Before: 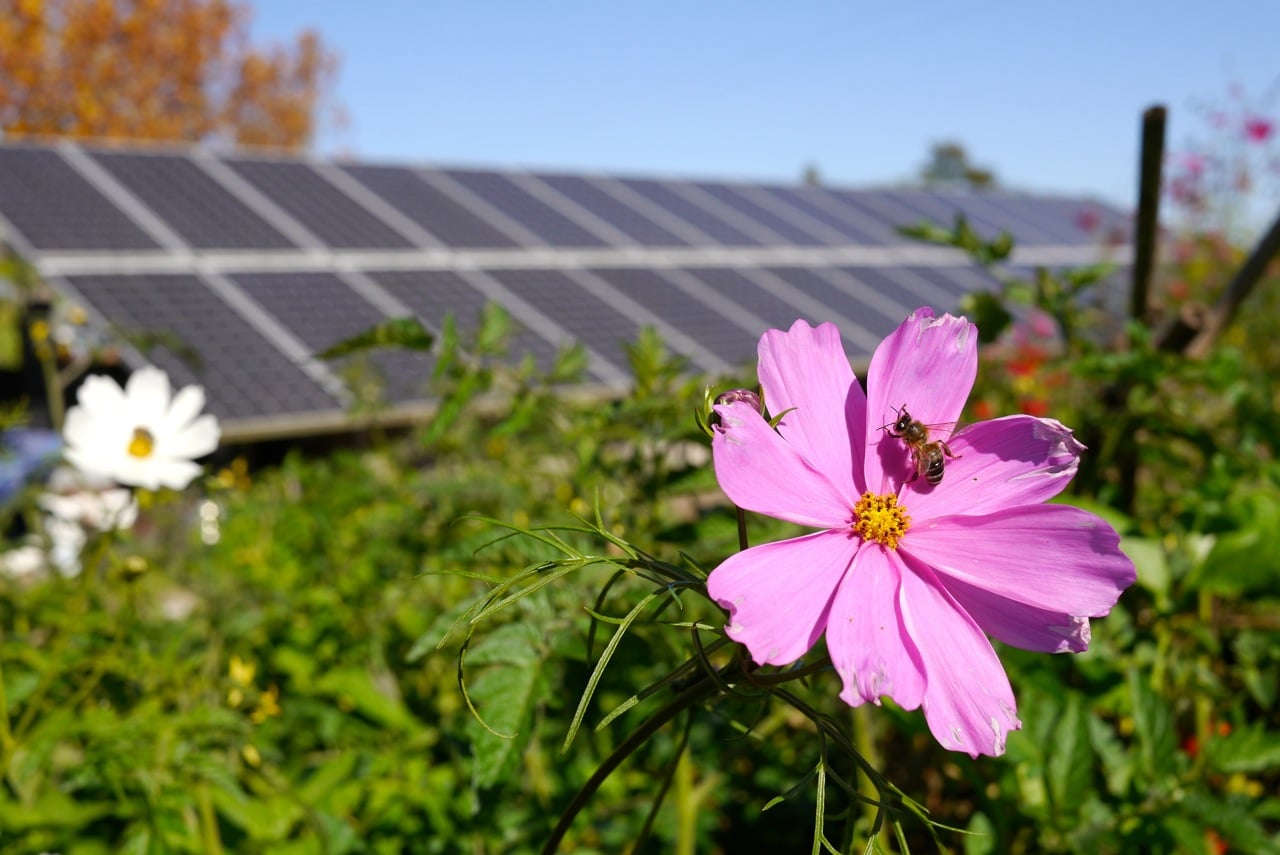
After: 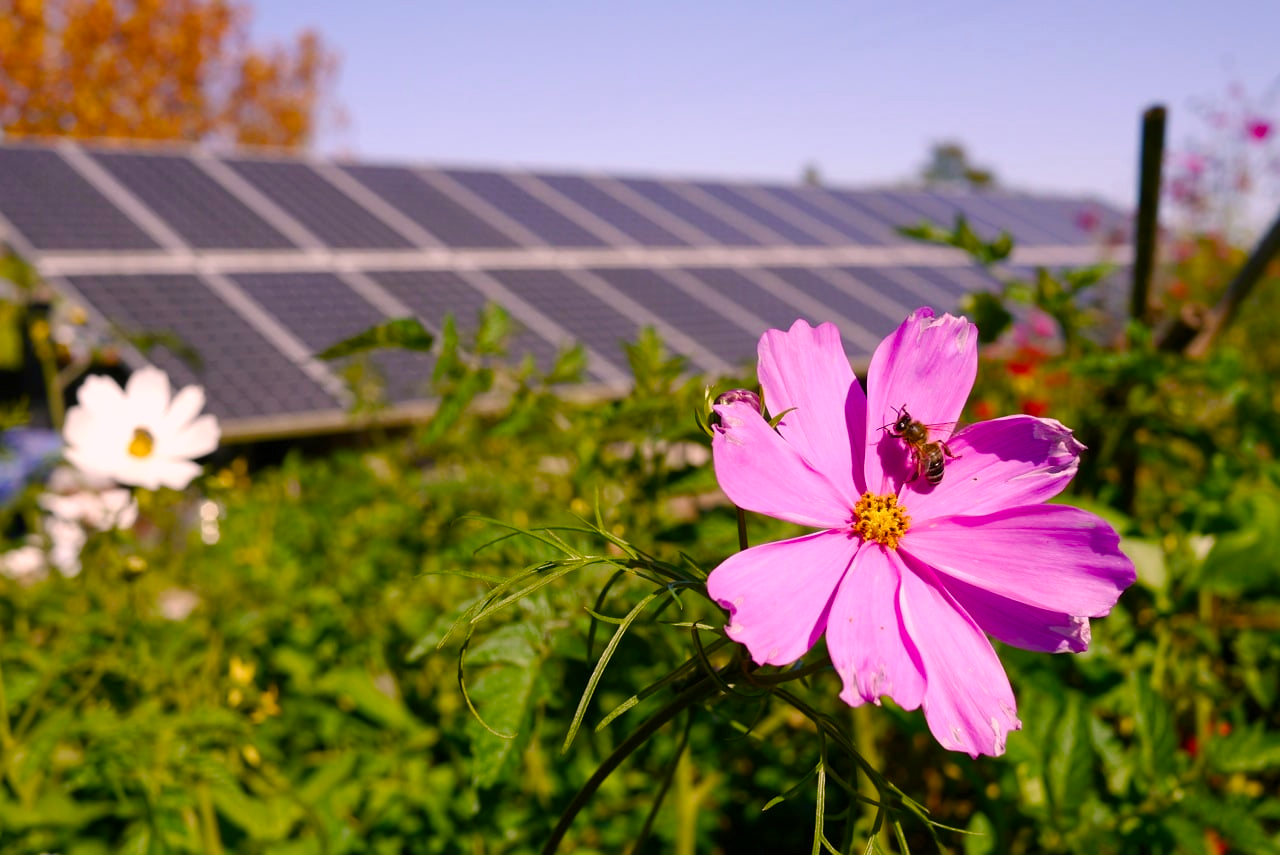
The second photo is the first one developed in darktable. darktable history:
color correction: highlights a* 14.75, highlights b* 4.75
color balance rgb: shadows lift › chroma 1.02%, shadows lift › hue 241.23°, perceptual saturation grading › global saturation 20%, perceptual saturation grading › highlights -25.429%, perceptual saturation grading › shadows 49.99%
